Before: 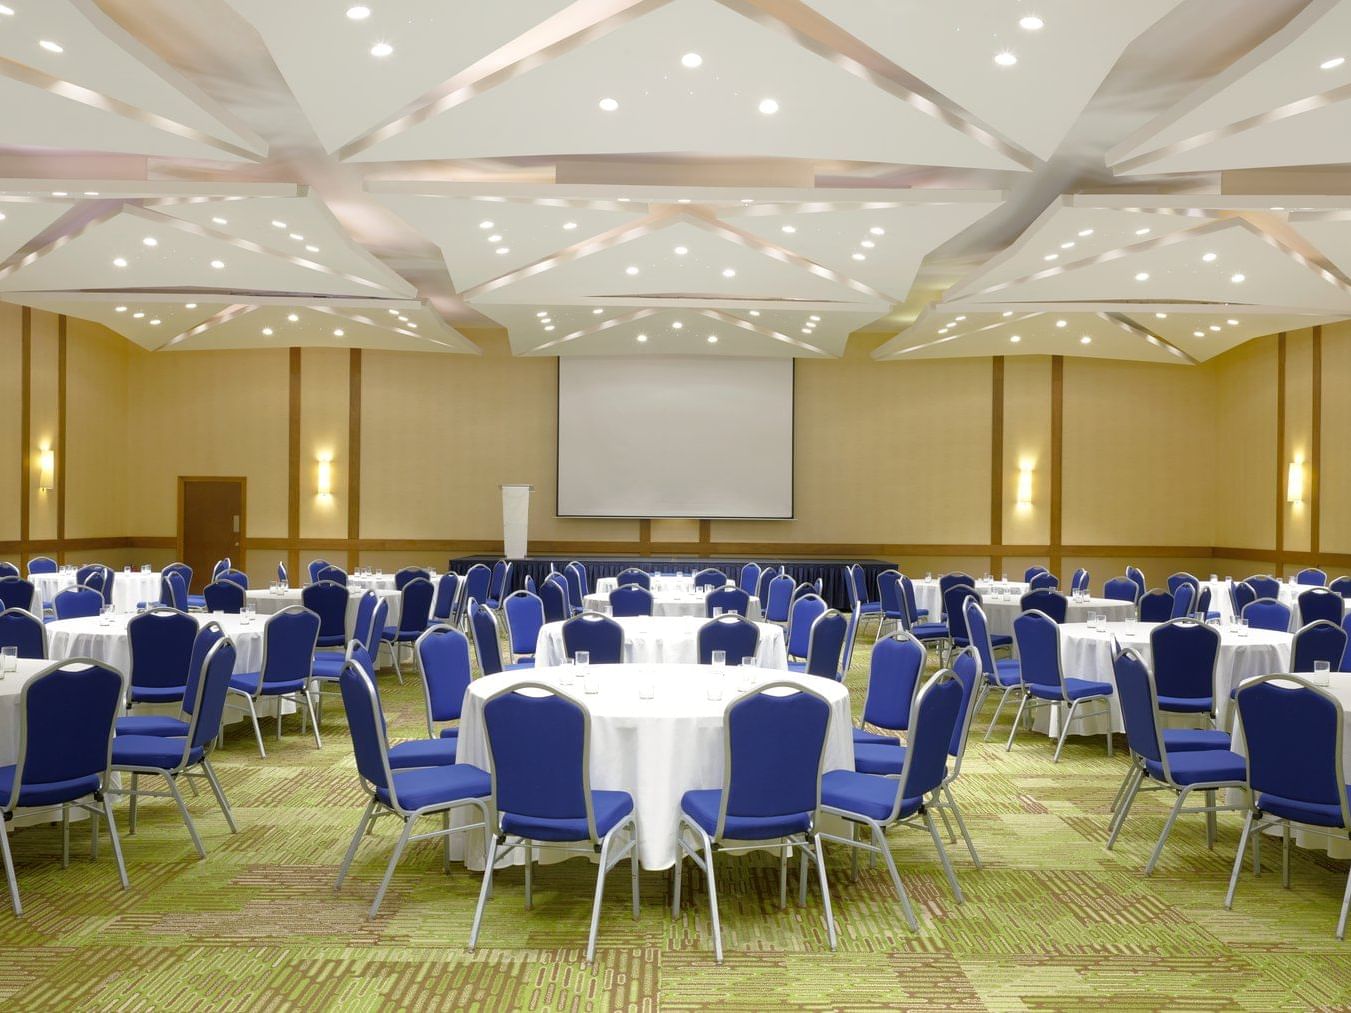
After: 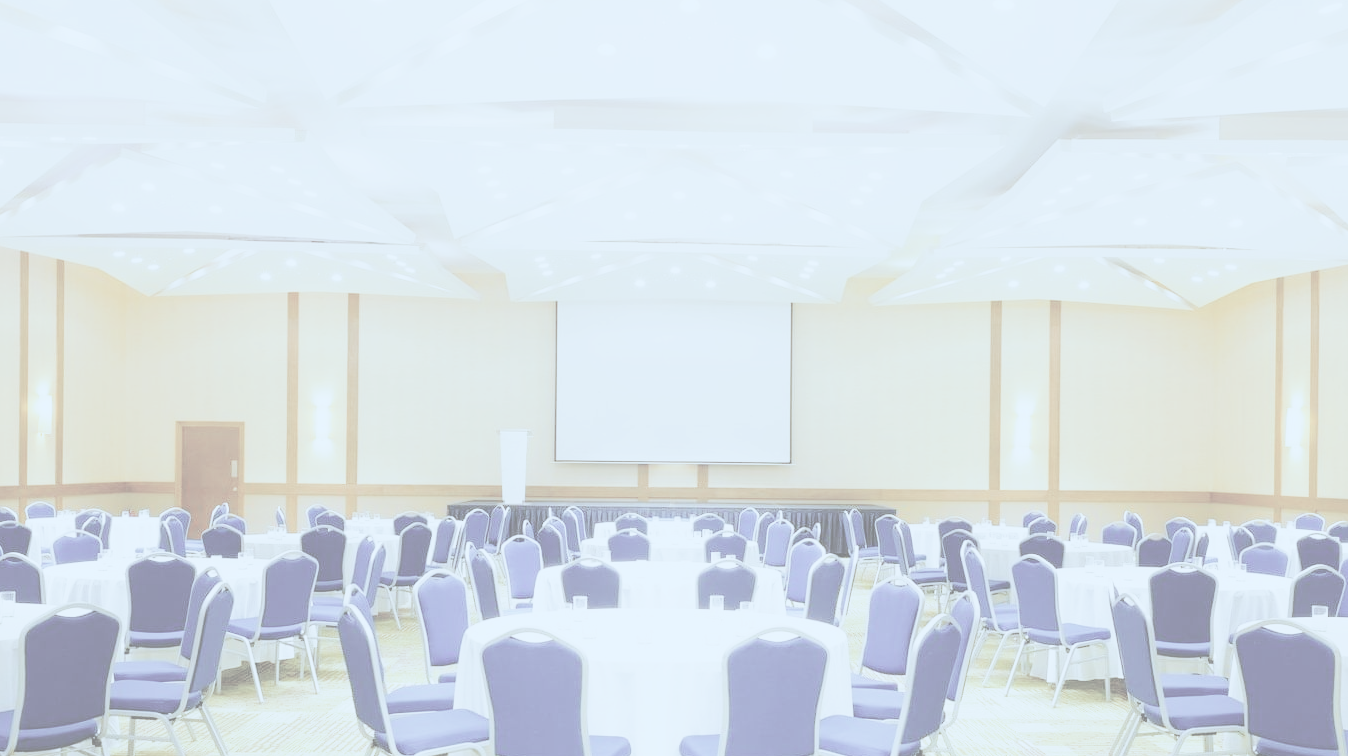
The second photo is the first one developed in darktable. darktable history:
contrast brightness saturation: contrast -0.304, brightness 0.753, saturation -0.773
color correction: highlights a* -3.15, highlights b* -6.87, shadows a* 3.22, shadows b* 5.47
crop: left 0.207%, top 5.473%, bottom 19.84%
velvia: on, module defaults
exposure: black level correction 0, exposure 0.498 EV, compensate highlight preservation false
base curve: curves: ch0 [(0, 0) (0.028, 0.03) (0.121, 0.232) (0.46, 0.748) (0.859, 0.968) (1, 1)], preserve colors none
tone curve: curves: ch0 [(0, 0) (0.003, 0.144) (0.011, 0.149) (0.025, 0.159) (0.044, 0.183) (0.069, 0.207) (0.1, 0.236) (0.136, 0.269) (0.177, 0.303) (0.224, 0.339) (0.277, 0.38) (0.335, 0.428) (0.399, 0.478) (0.468, 0.539) (0.543, 0.604) (0.623, 0.679) (0.709, 0.755) (0.801, 0.836) (0.898, 0.918) (1, 1)], preserve colors none
